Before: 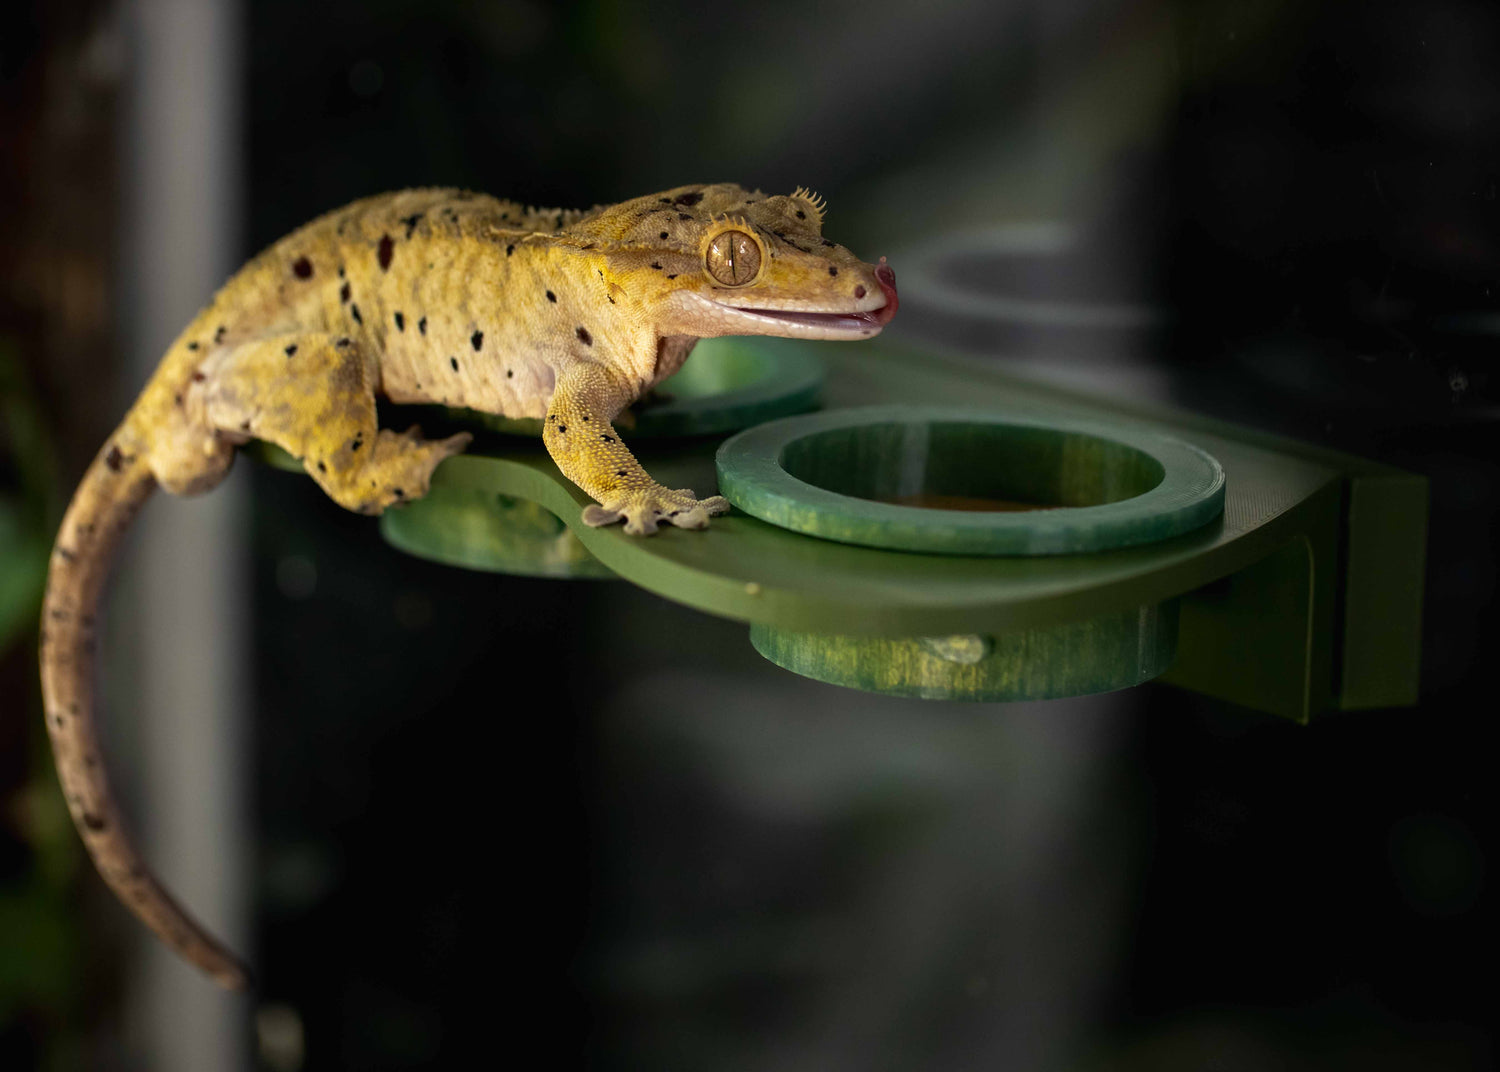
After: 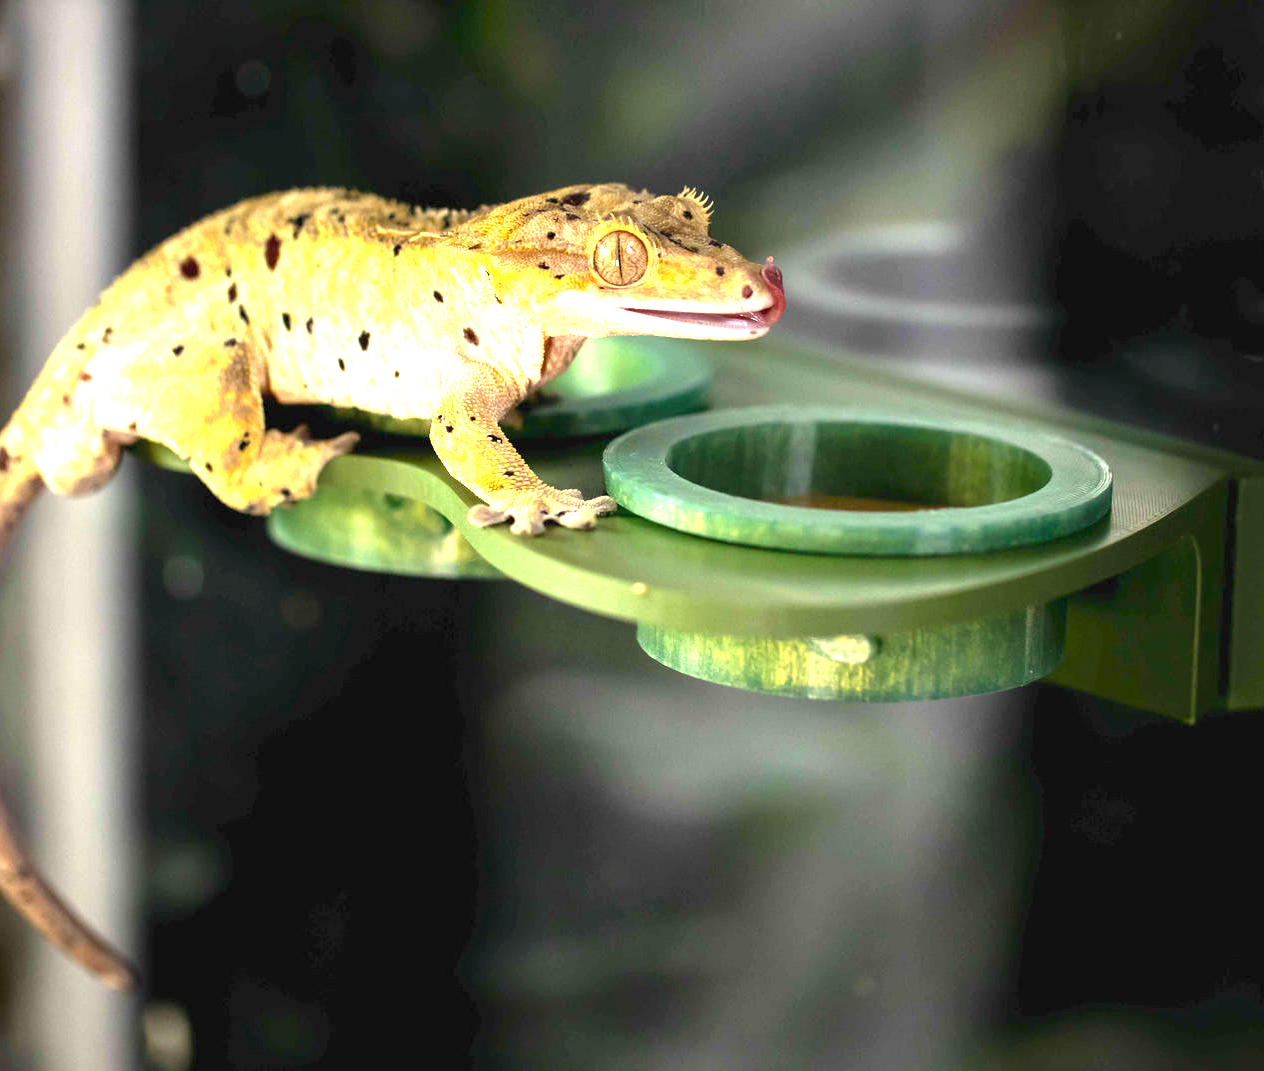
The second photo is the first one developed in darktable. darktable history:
exposure: exposure 2.207 EV, compensate highlight preservation false
crop: left 7.598%, right 7.873%
